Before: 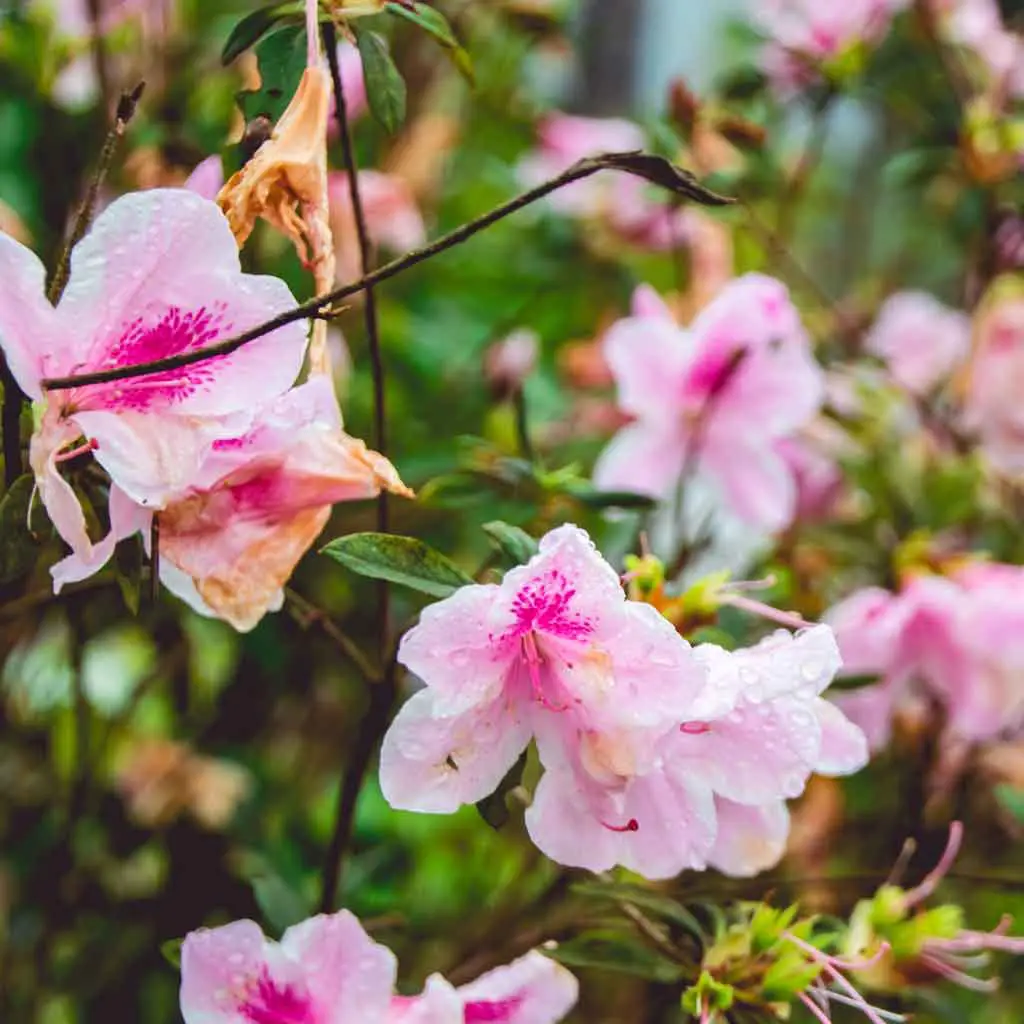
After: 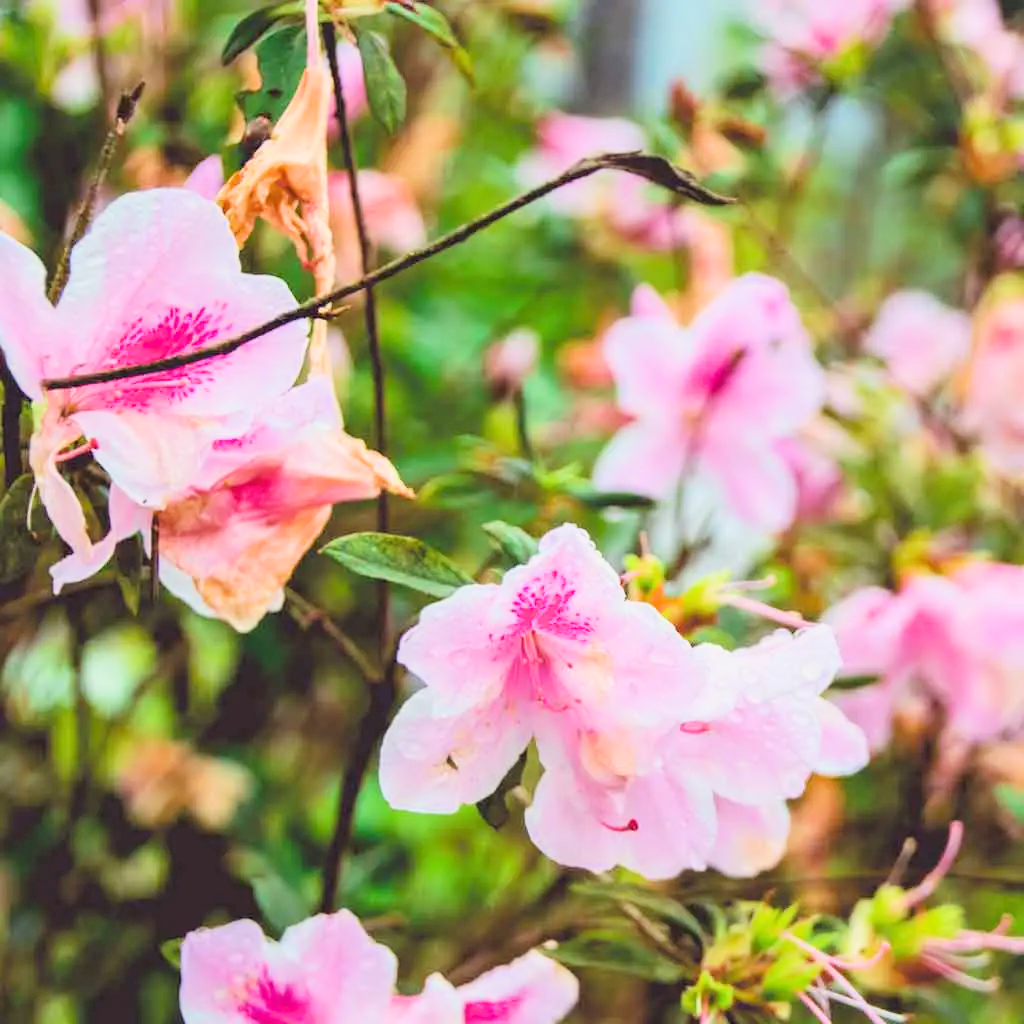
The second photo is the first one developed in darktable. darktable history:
exposure: black level correction 0, exposure 1.2 EV, compensate highlight preservation false
filmic rgb: black relative exposure -7.65 EV, white relative exposure 4.56 EV, hardness 3.61, color science v6 (2022)
